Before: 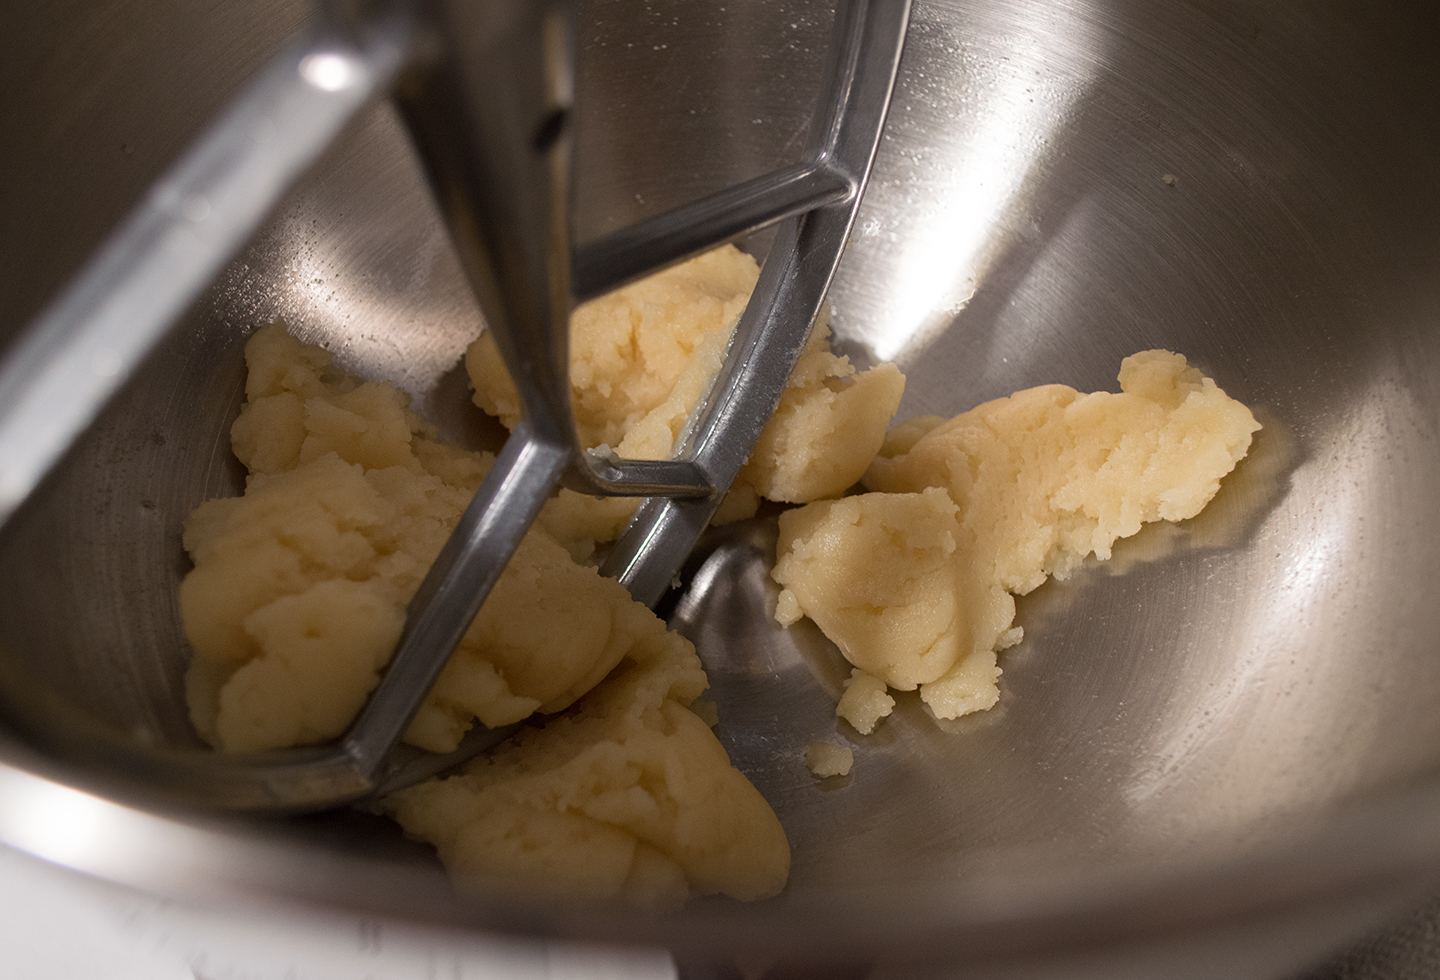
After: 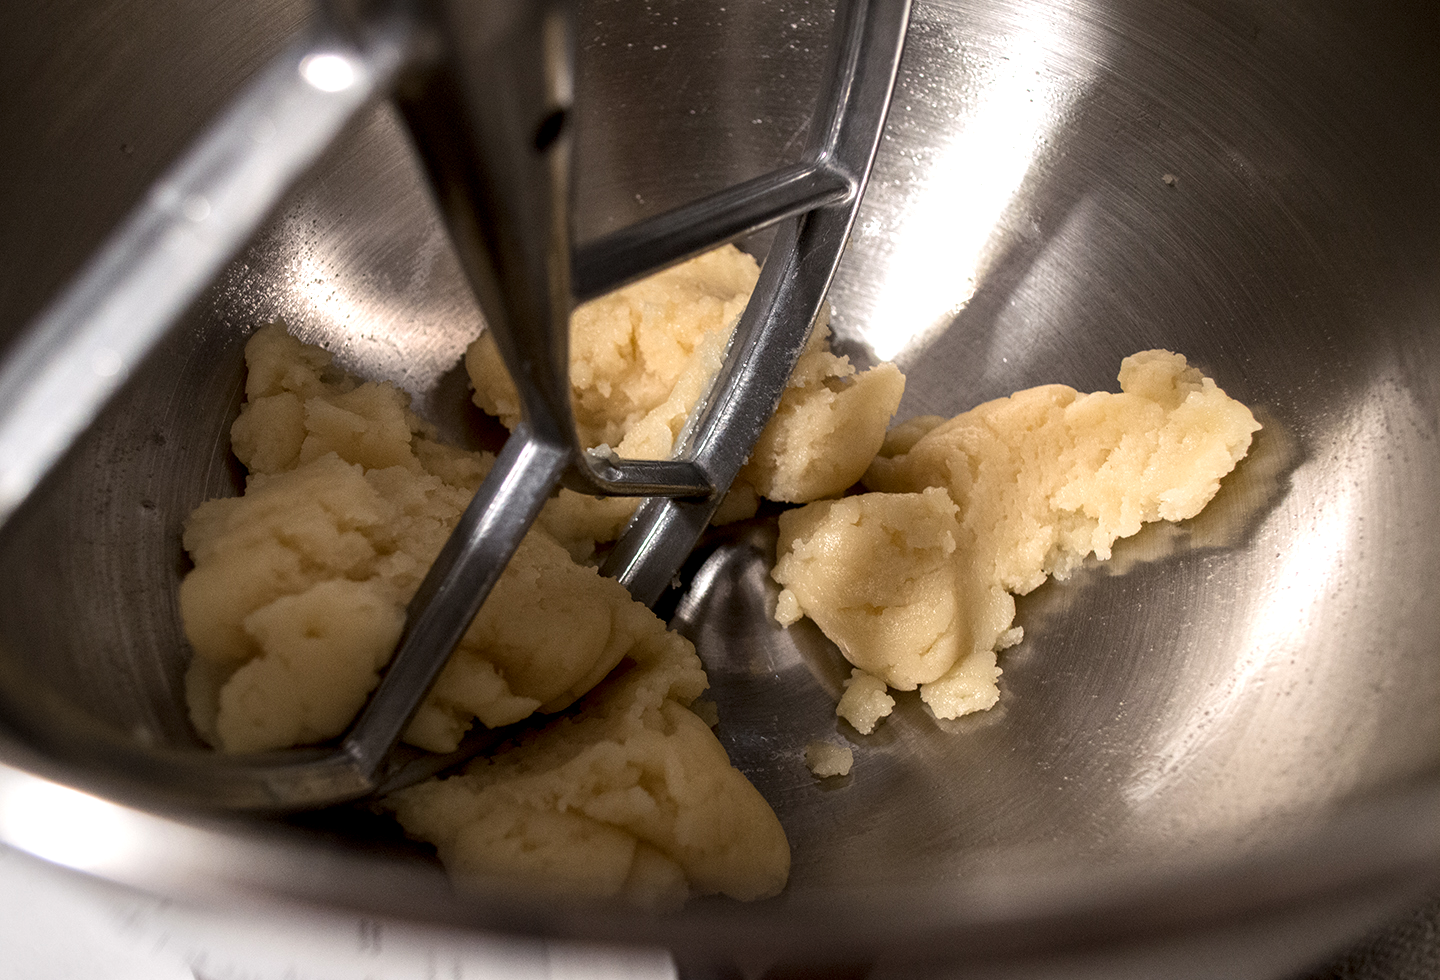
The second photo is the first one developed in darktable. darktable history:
local contrast: detail 150%
tone equalizer: -8 EV -0.417 EV, -7 EV -0.389 EV, -6 EV -0.333 EV, -5 EV -0.222 EV, -3 EV 0.222 EV, -2 EV 0.333 EV, -1 EV 0.389 EV, +0 EV 0.417 EV, edges refinement/feathering 500, mask exposure compensation -1.57 EV, preserve details no
